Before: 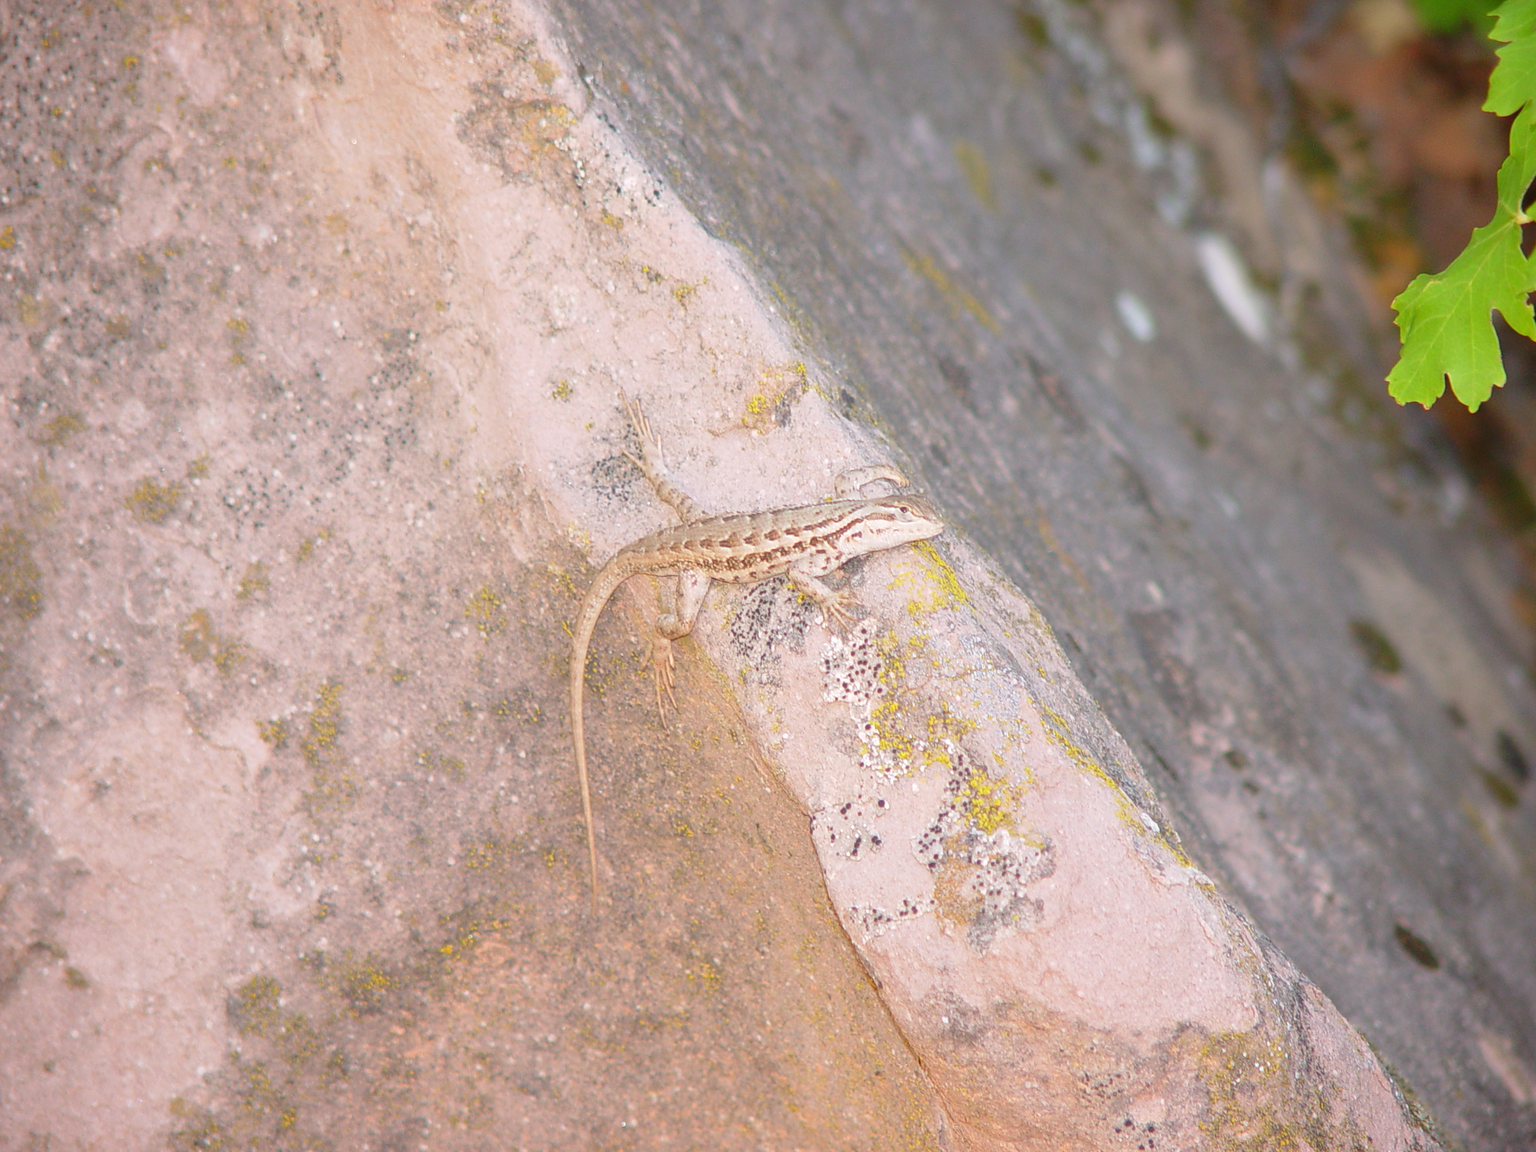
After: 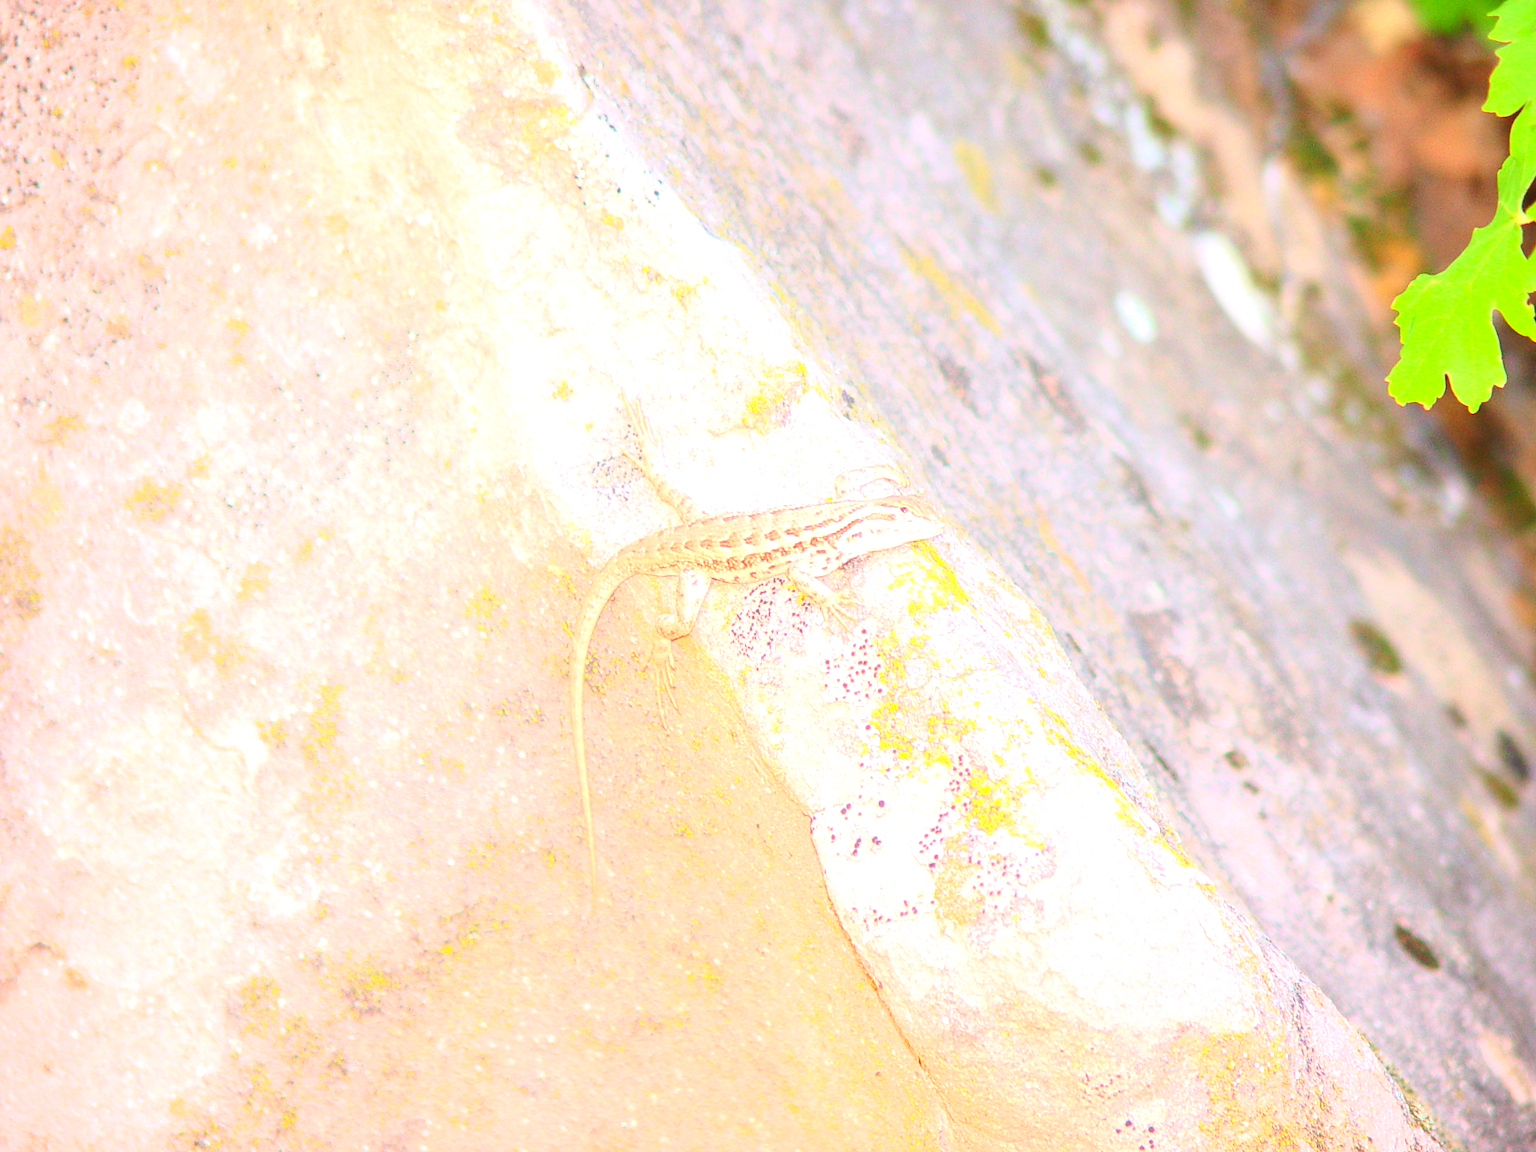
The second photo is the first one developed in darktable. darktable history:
tone curve: curves: ch0 [(0, 0) (0.091, 0.077) (0.517, 0.574) (0.745, 0.82) (0.844, 0.908) (0.909, 0.942) (1, 0.973)]; ch1 [(0, 0) (0.437, 0.404) (0.5, 0.5) (0.534, 0.554) (0.58, 0.603) (0.616, 0.649) (1, 1)]; ch2 [(0, 0) (0.442, 0.415) (0.5, 0.5) (0.535, 0.557) (0.585, 0.62) (1, 1)], color space Lab, independent channels, preserve colors none
exposure: black level correction 0, exposure 1.298 EV, compensate exposure bias true, compensate highlight preservation false
